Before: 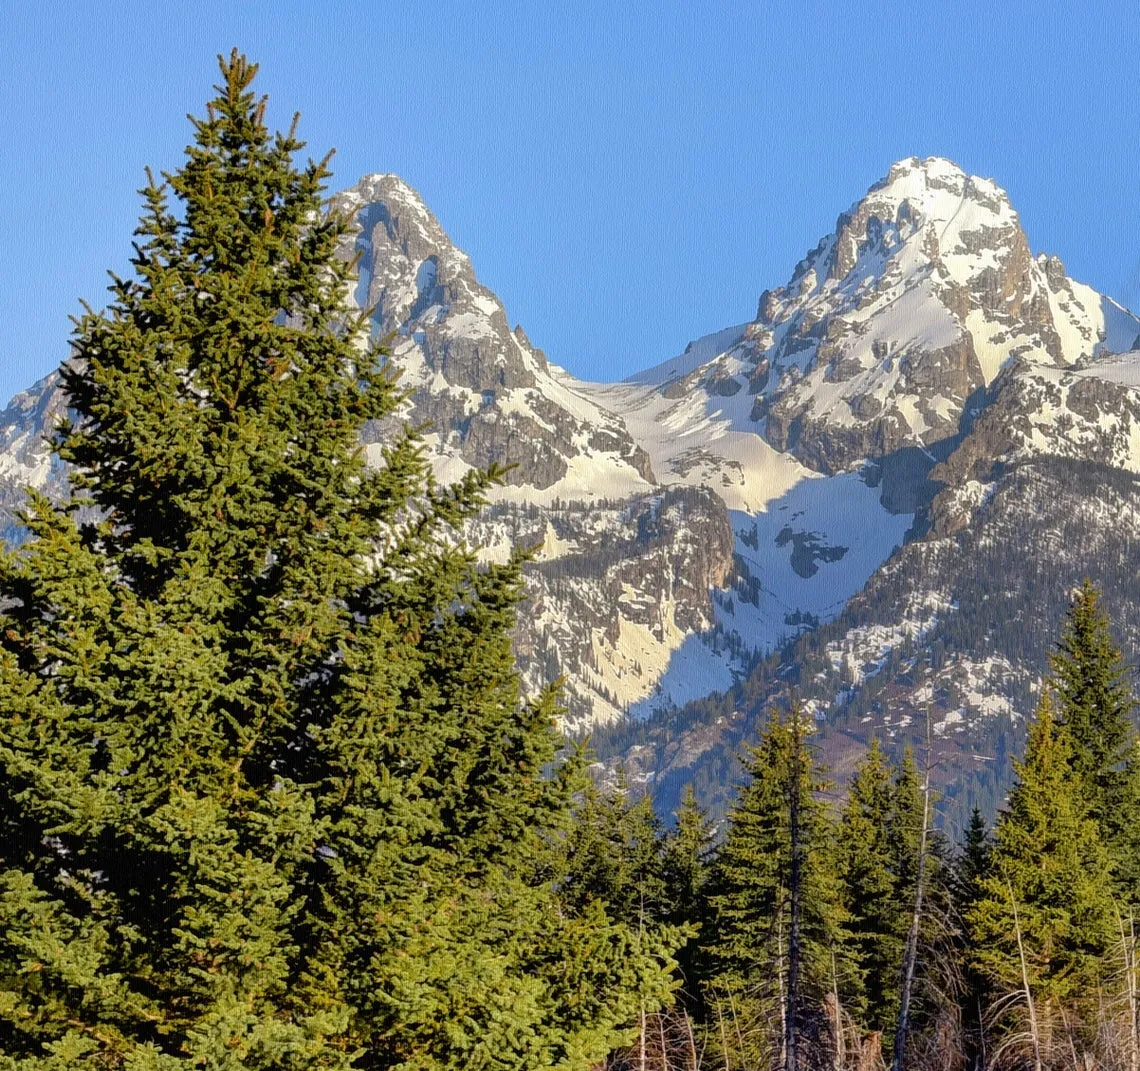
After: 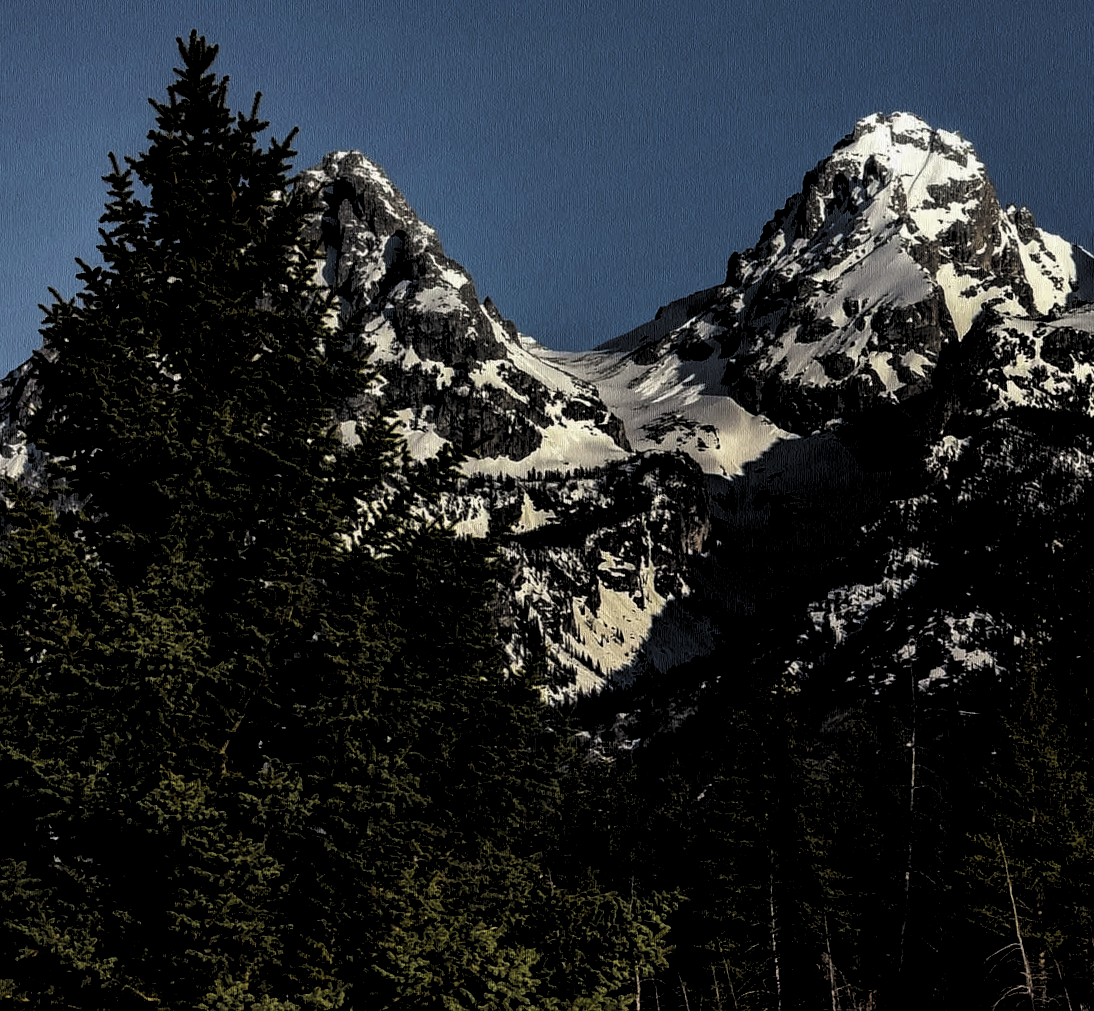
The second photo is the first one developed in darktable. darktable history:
rotate and perspective: rotation -2.12°, lens shift (vertical) 0.009, lens shift (horizontal) -0.008, automatic cropping original format, crop left 0.036, crop right 0.964, crop top 0.05, crop bottom 0.959
tone equalizer: -8 EV 0.06 EV, smoothing diameter 25%, edges refinement/feathering 10, preserve details guided filter
color correction: highlights a* -0.137, highlights b* 0.137
levels: levels [0.514, 0.759, 1]
